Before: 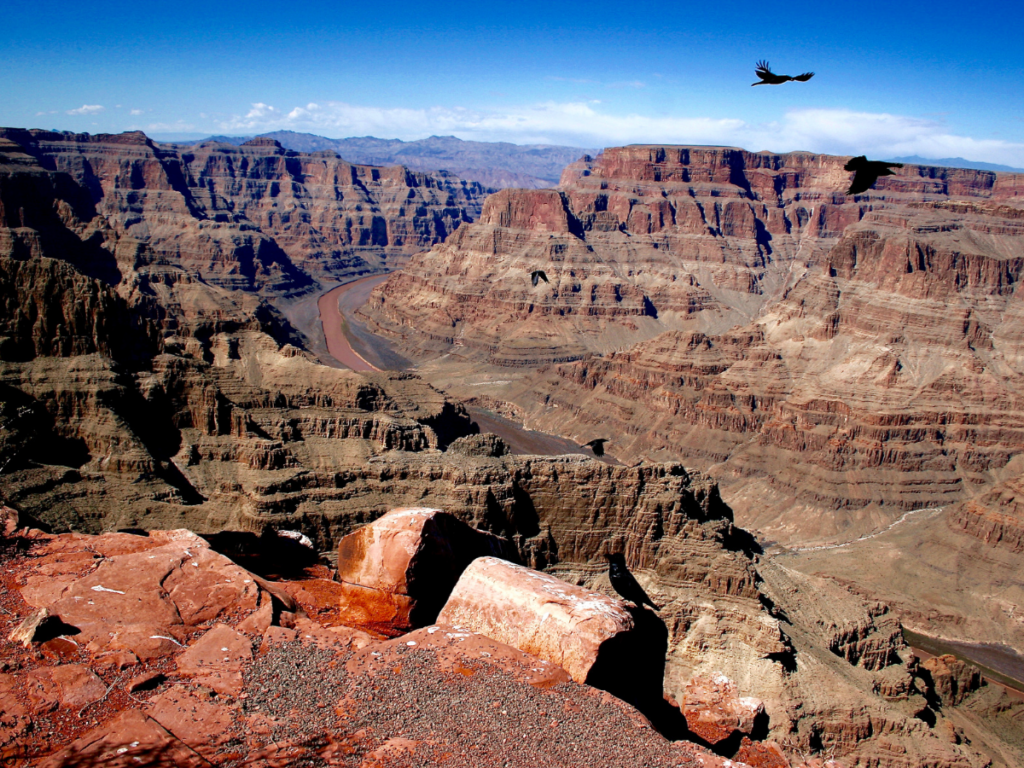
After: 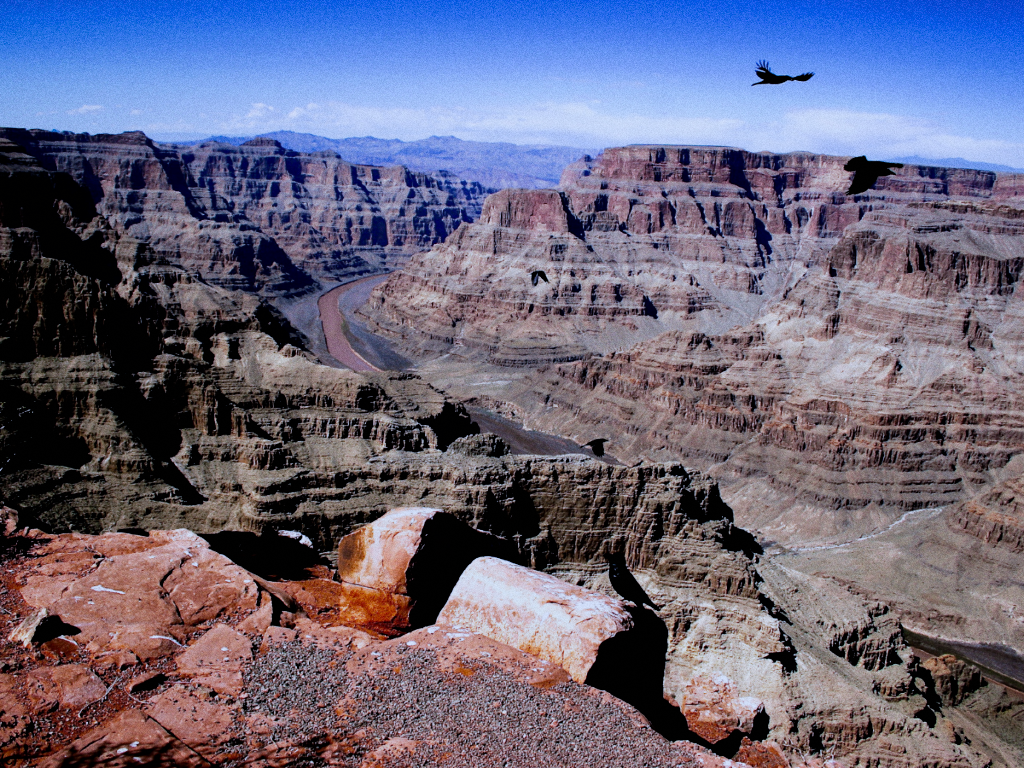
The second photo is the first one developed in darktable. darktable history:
white balance: red 0.871, blue 1.249
filmic rgb: black relative exposure -5 EV, hardness 2.88, contrast 1.3, highlights saturation mix -30%
grain: coarseness 0.47 ISO
